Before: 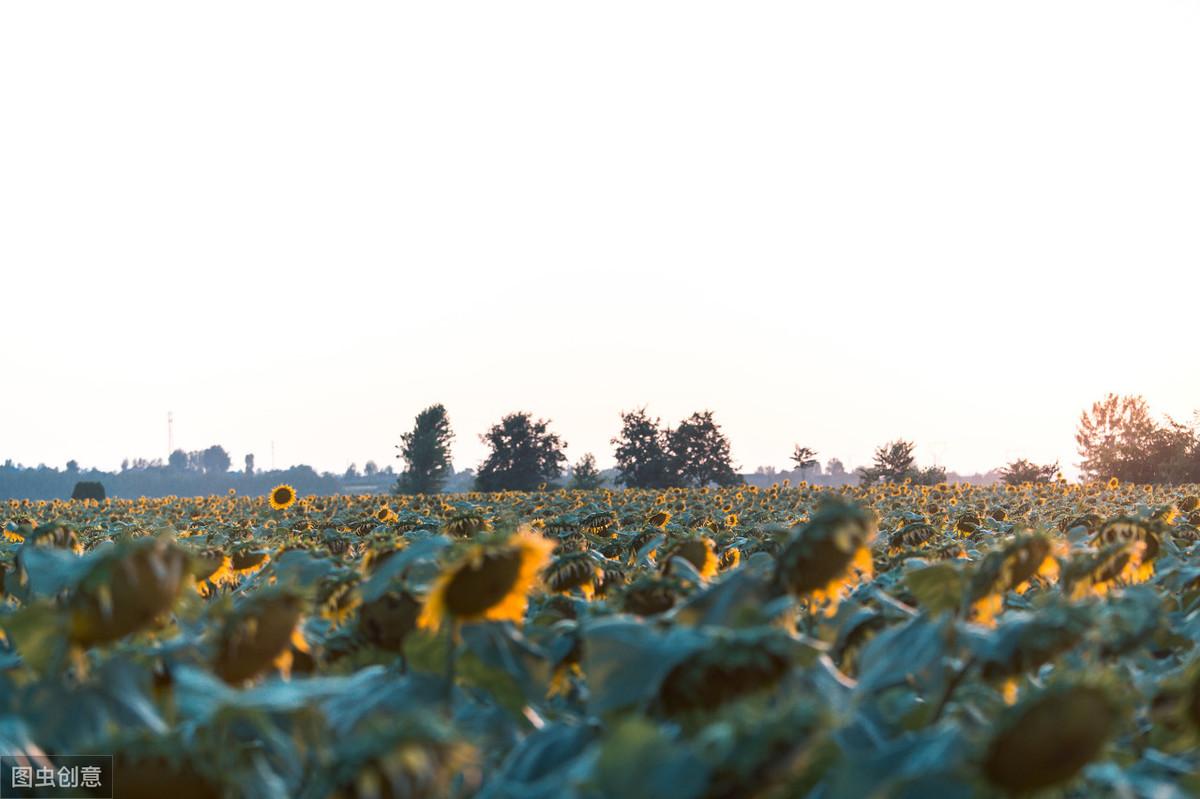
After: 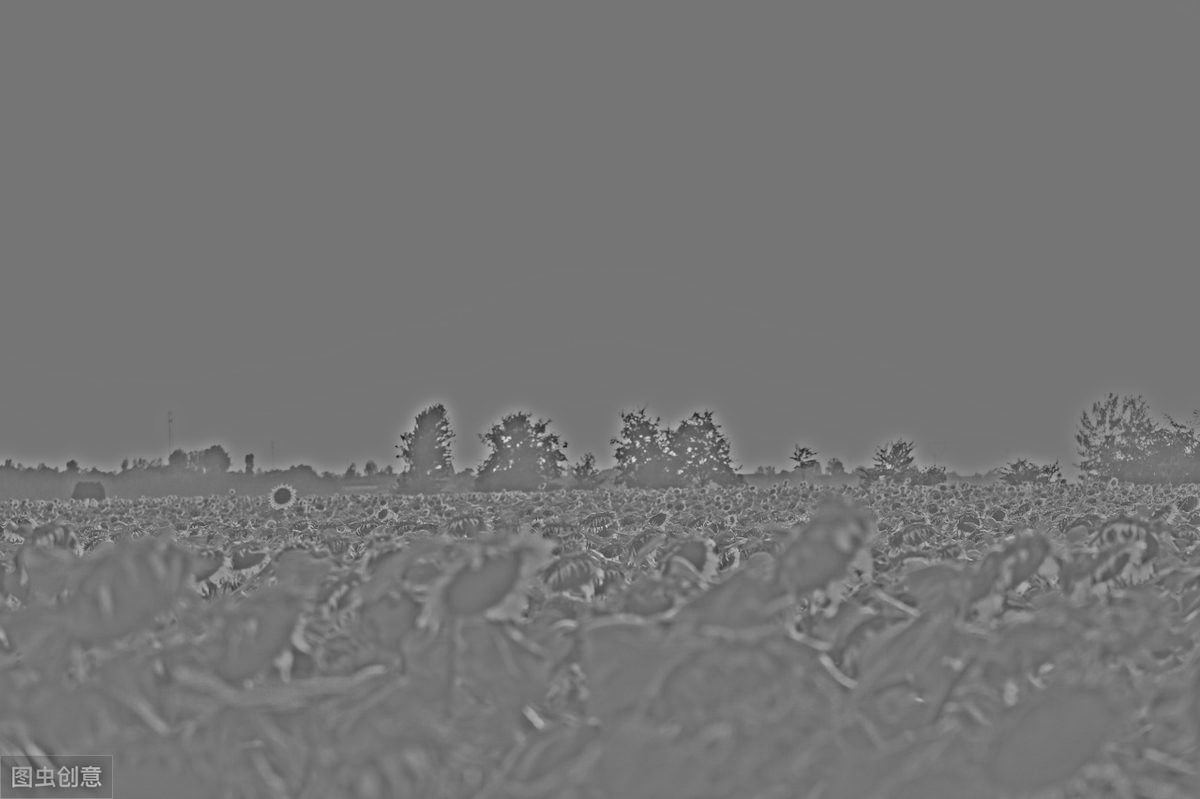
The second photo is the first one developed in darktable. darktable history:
exposure: compensate highlight preservation false
highpass: sharpness 25.84%, contrast boost 14.94%
base curve: curves: ch0 [(0.017, 0) (0.425, 0.441) (0.844, 0.933) (1, 1)], preserve colors none
